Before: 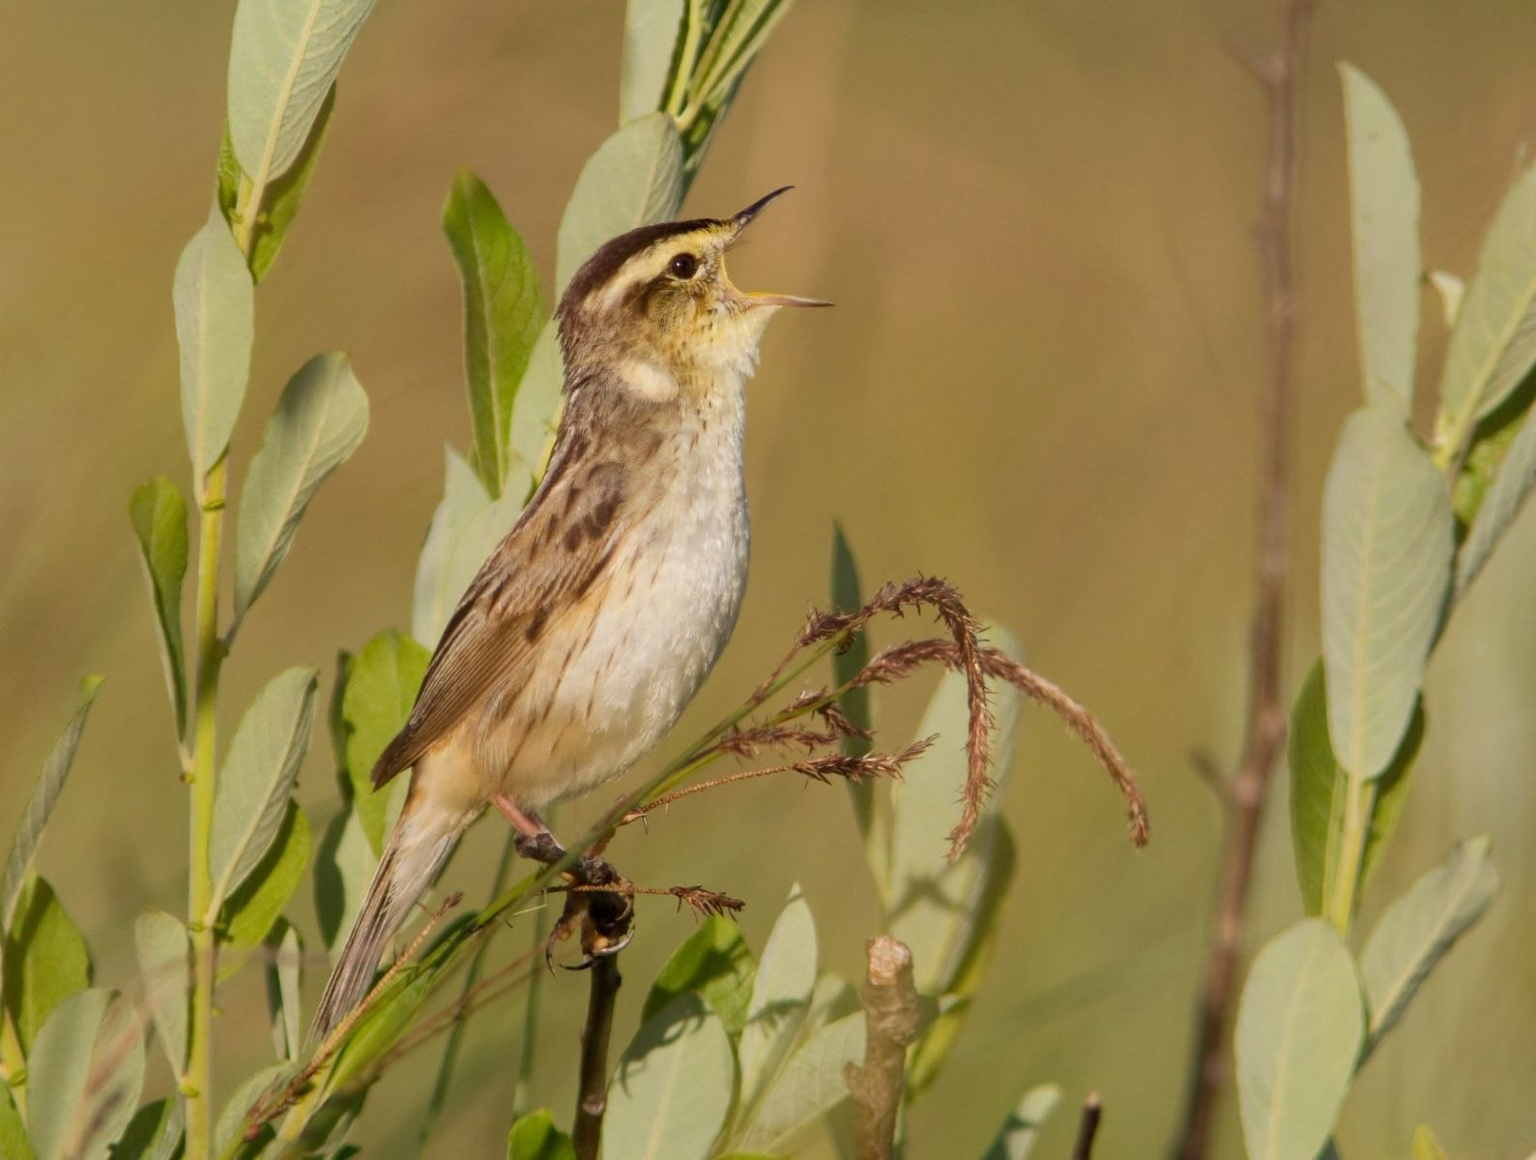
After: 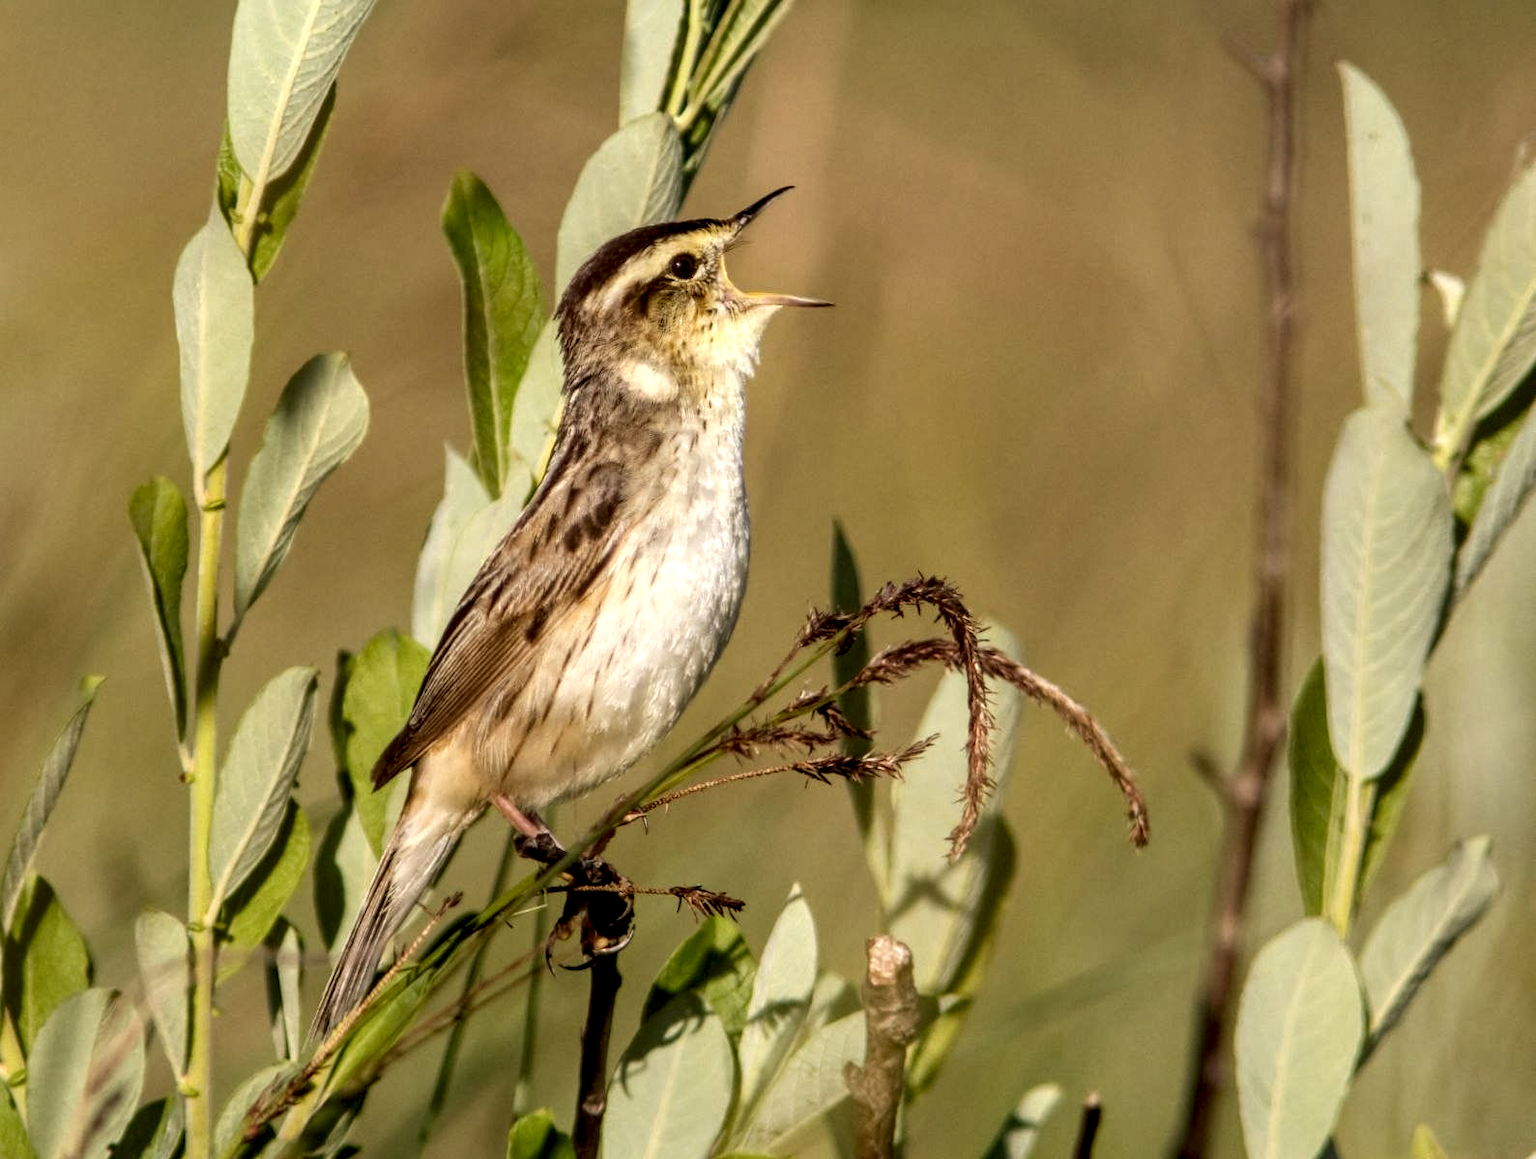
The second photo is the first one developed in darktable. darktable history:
local contrast: highlights 20%, detail 197%
